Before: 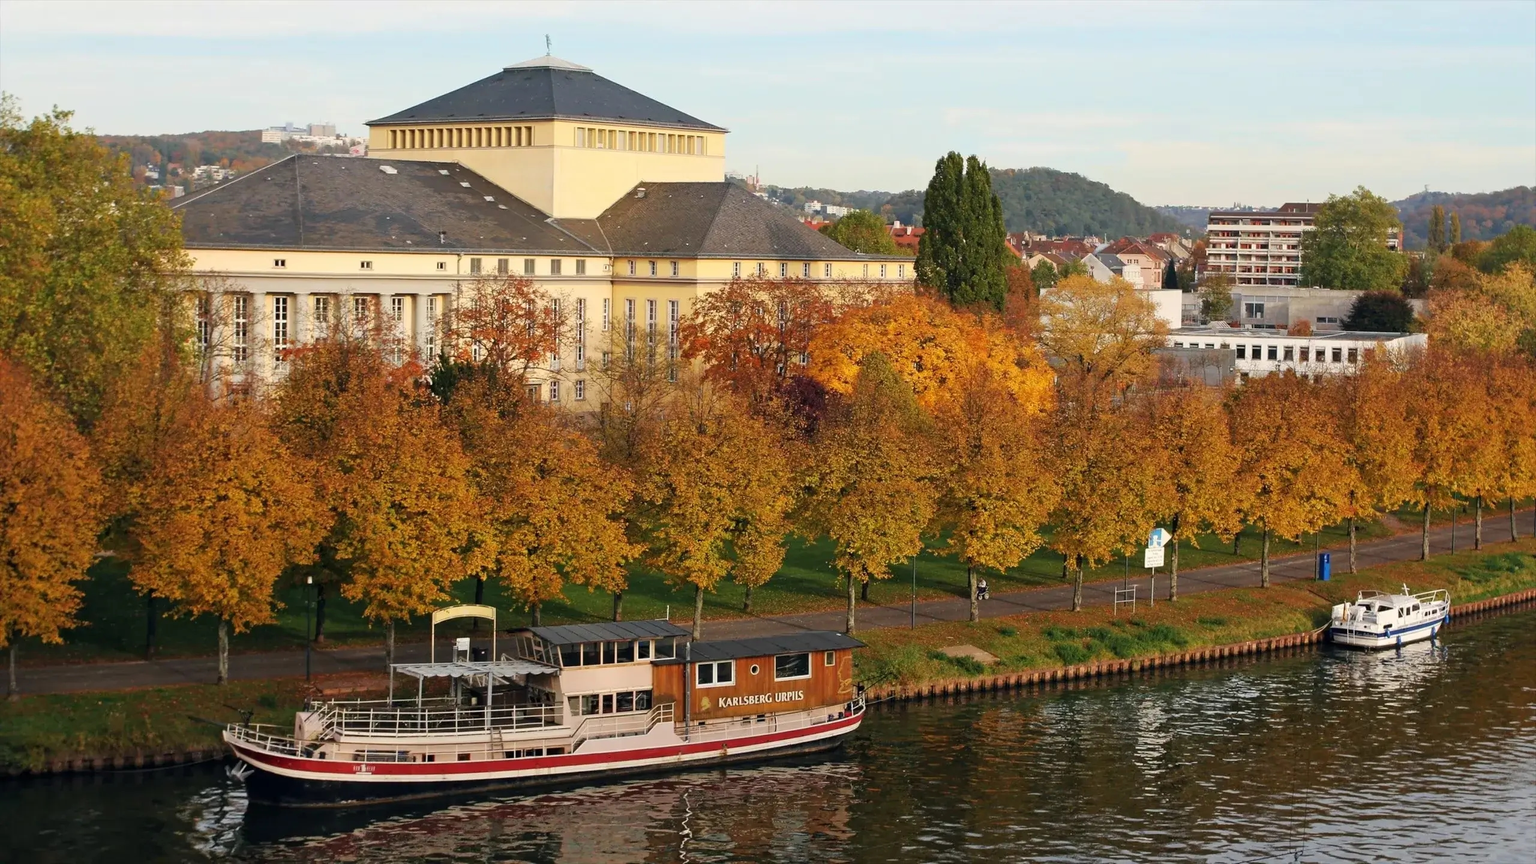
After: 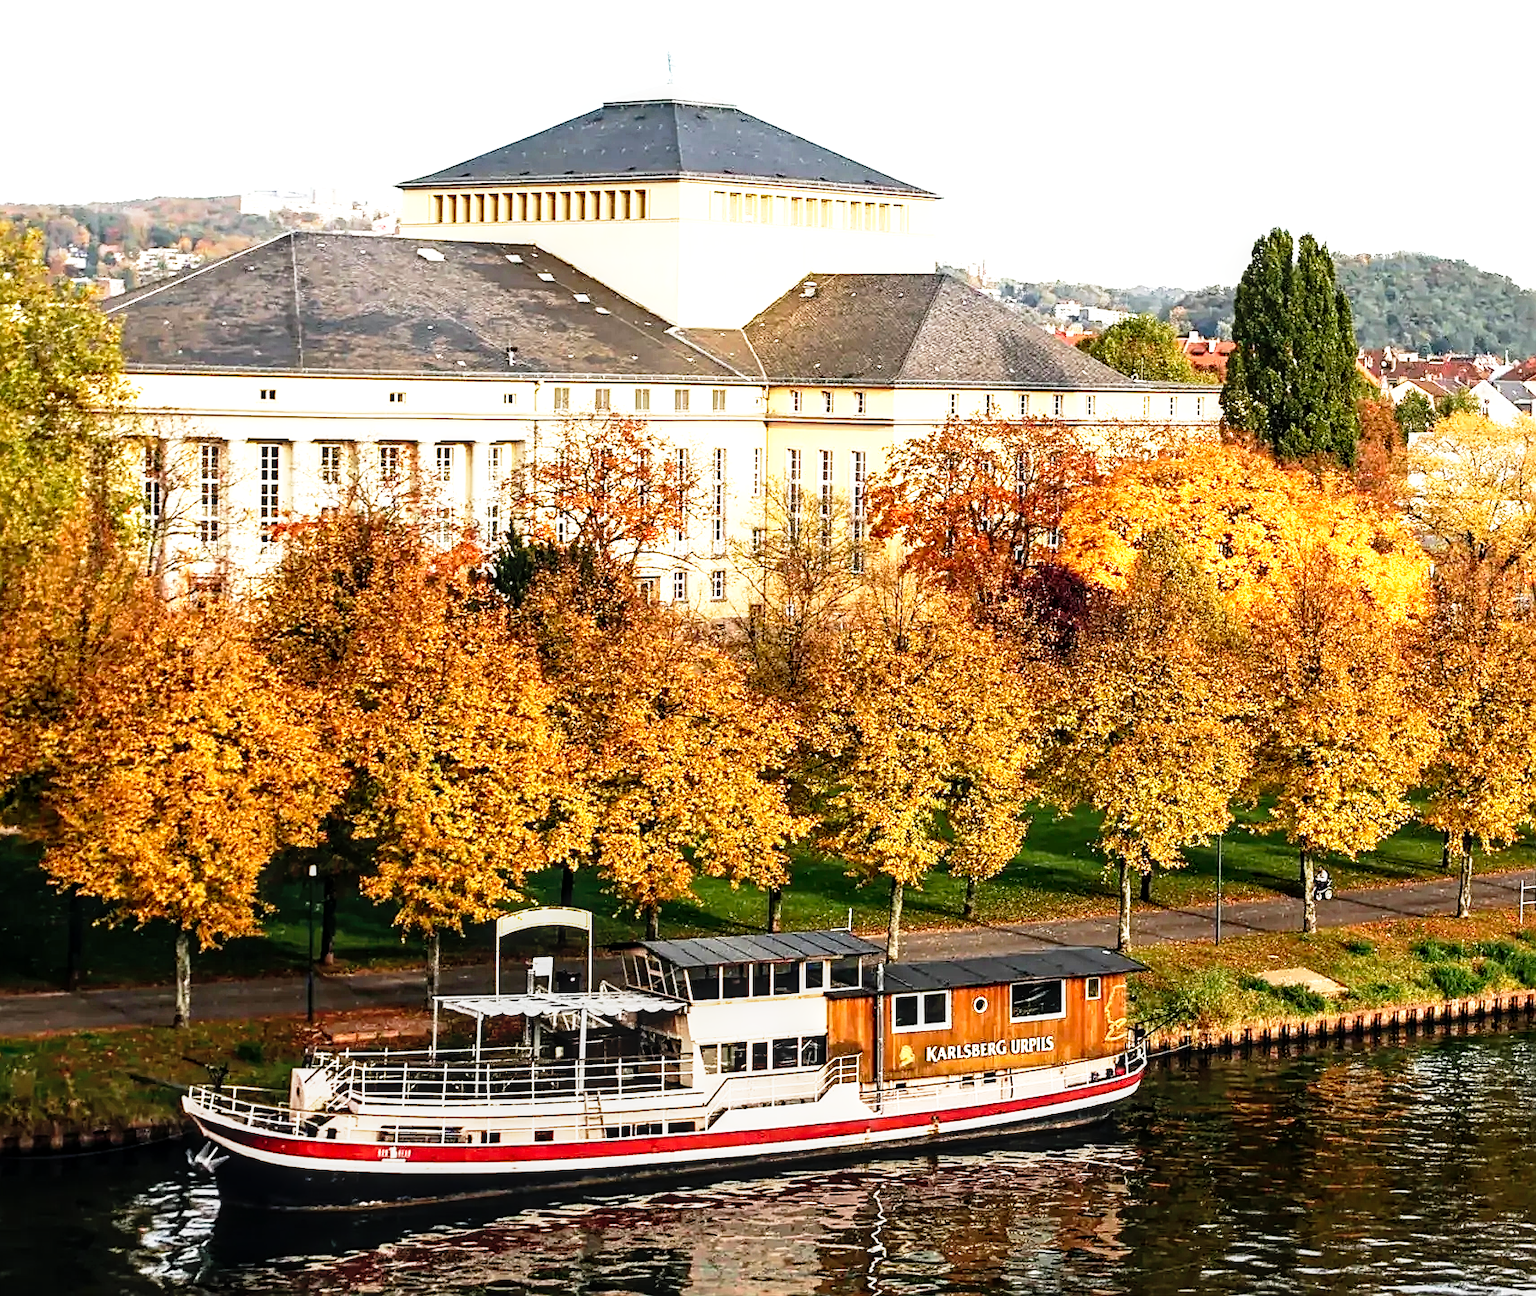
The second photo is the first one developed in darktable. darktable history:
crop and rotate: left 6.617%, right 26.717%
sharpen: on, module defaults
local contrast: detail 130%
base curve: curves: ch0 [(0, 0) (0.012, 0.01) (0.073, 0.168) (0.31, 0.711) (0.645, 0.957) (1, 1)], preserve colors none
tone equalizer: -8 EV -0.75 EV, -7 EV -0.7 EV, -6 EV -0.6 EV, -5 EV -0.4 EV, -3 EV 0.4 EV, -2 EV 0.6 EV, -1 EV 0.7 EV, +0 EV 0.75 EV, edges refinement/feathering 500, mask exposure compensation -1.57 EV, preserve details no
